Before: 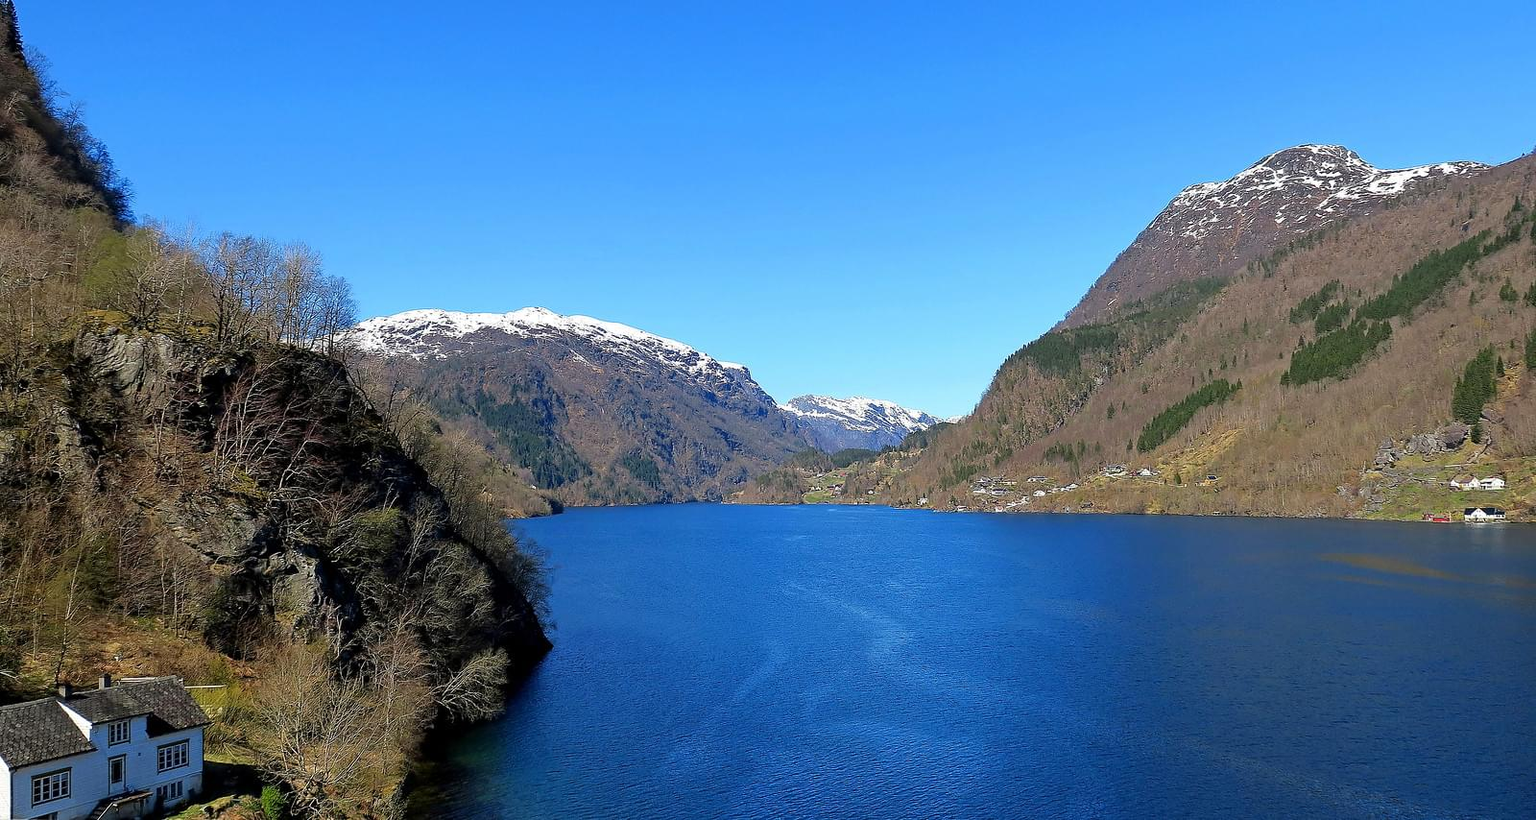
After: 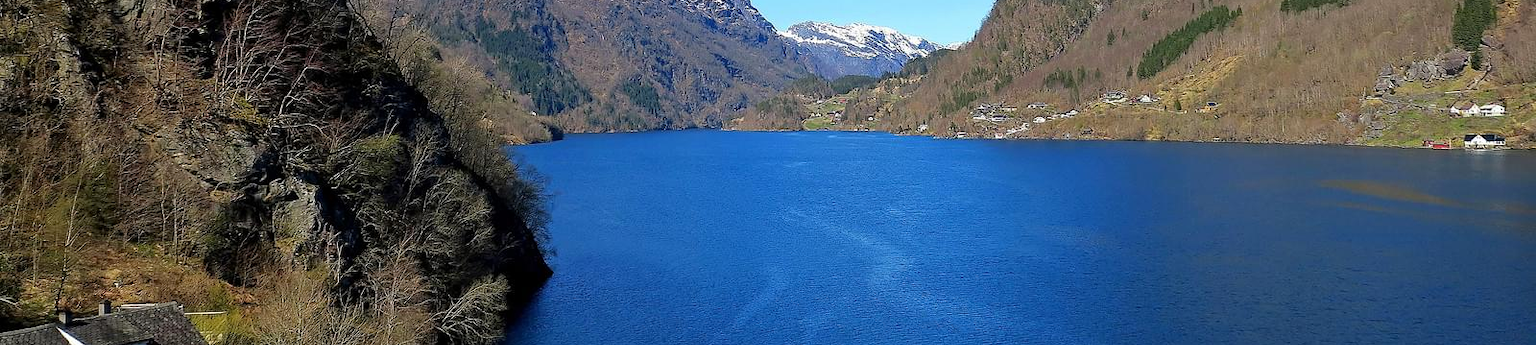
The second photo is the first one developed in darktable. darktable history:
crop: top 45.577%, bottom 12.201%
